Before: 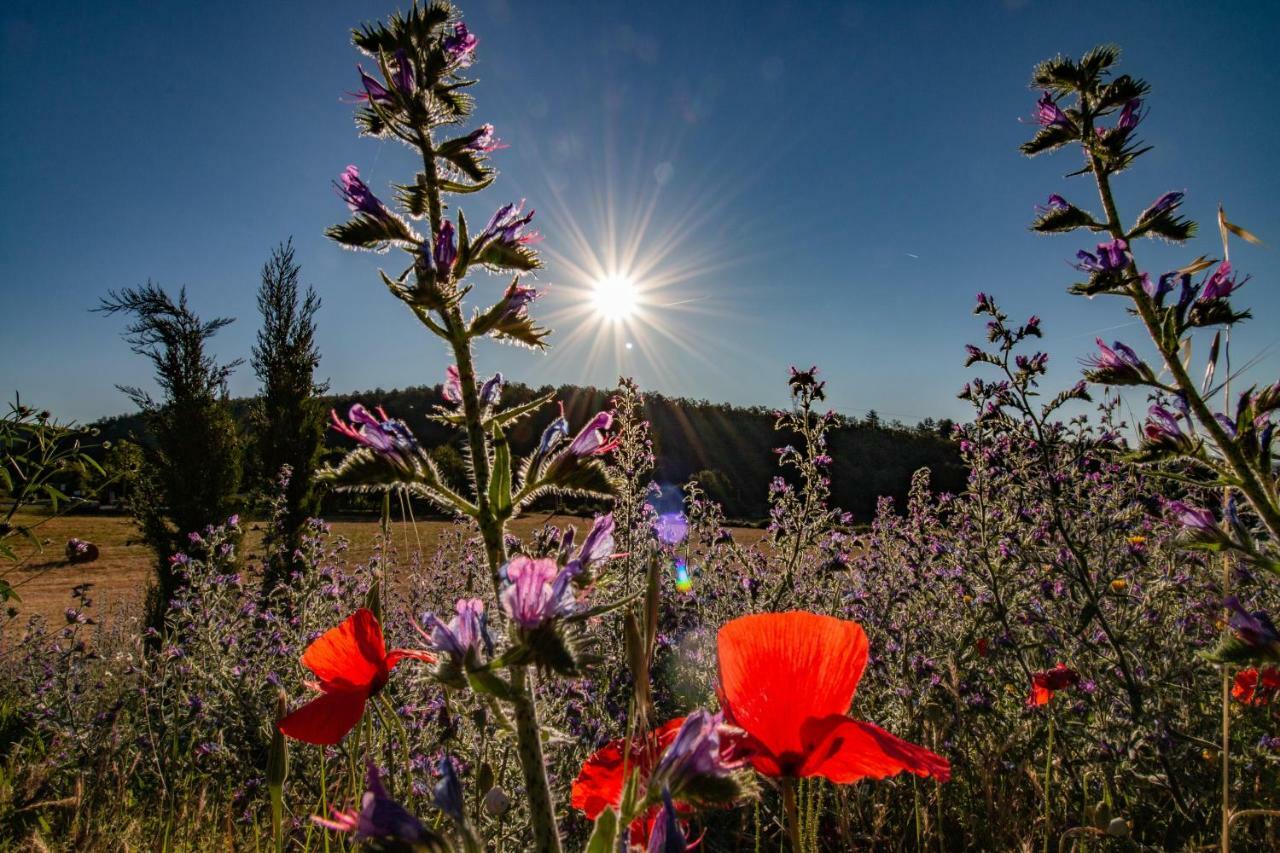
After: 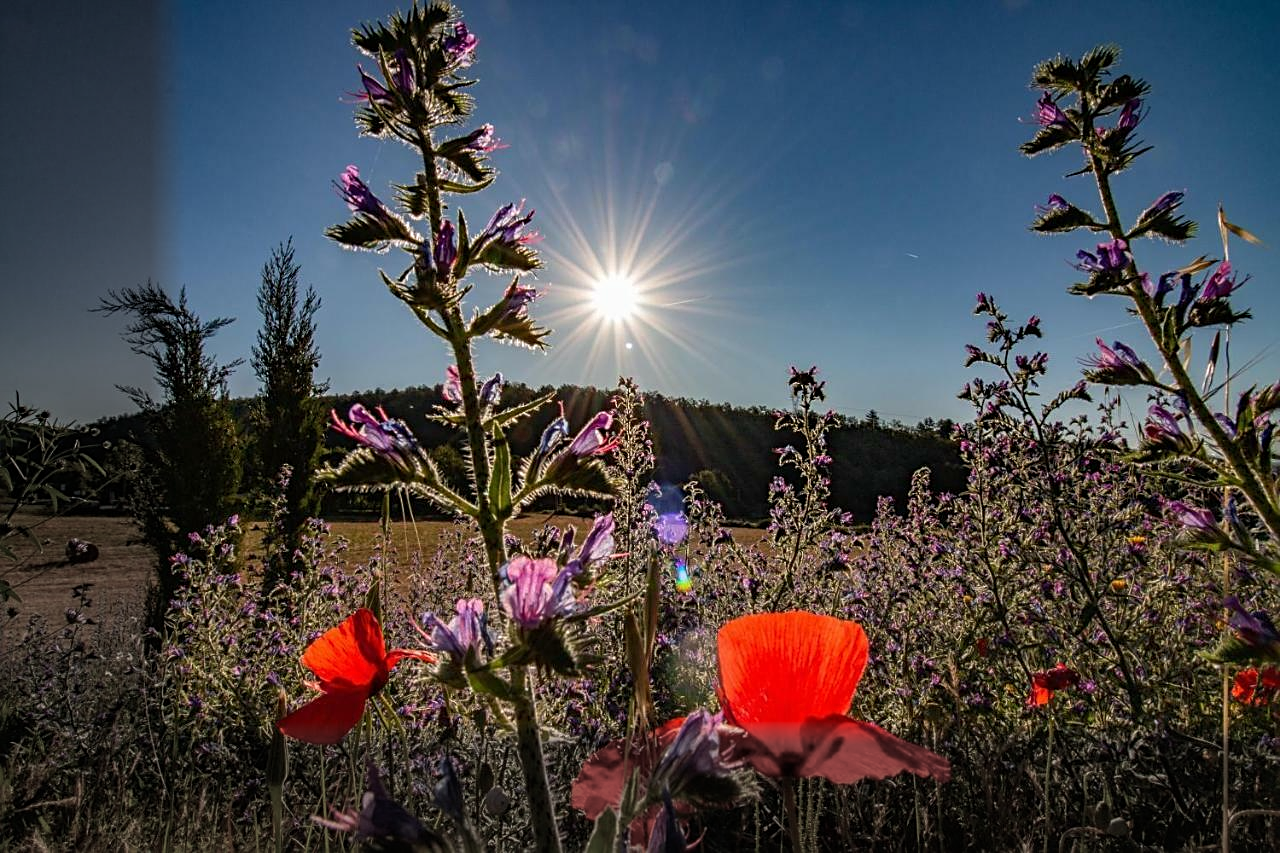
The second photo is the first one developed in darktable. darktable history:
sharpen: on, module defaults
vignetting: fall-off start 93.01%, fall-off radius 5.53%, center (0.218, -0.24), automatic ratio true, width/height ratio 1.332, shape 0.046
